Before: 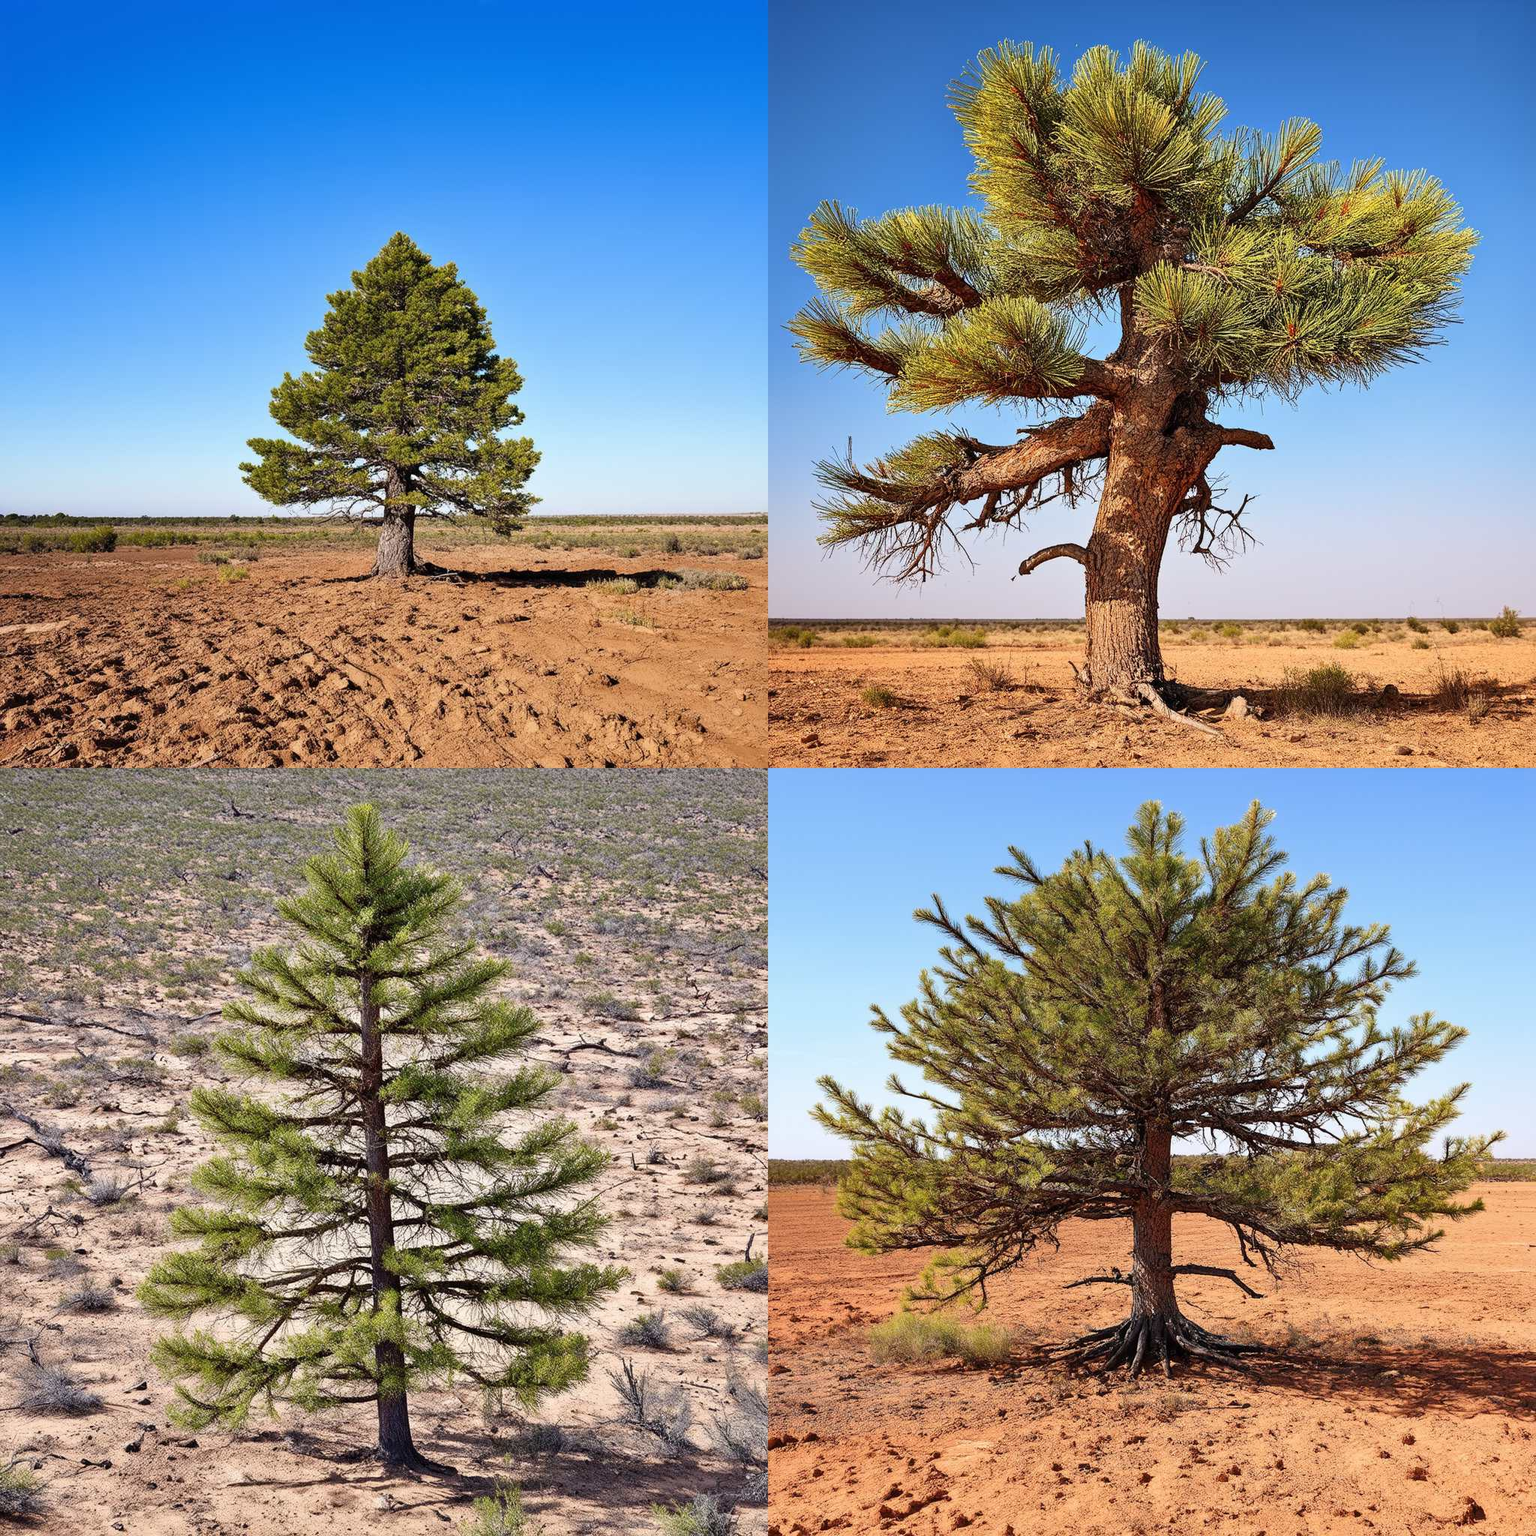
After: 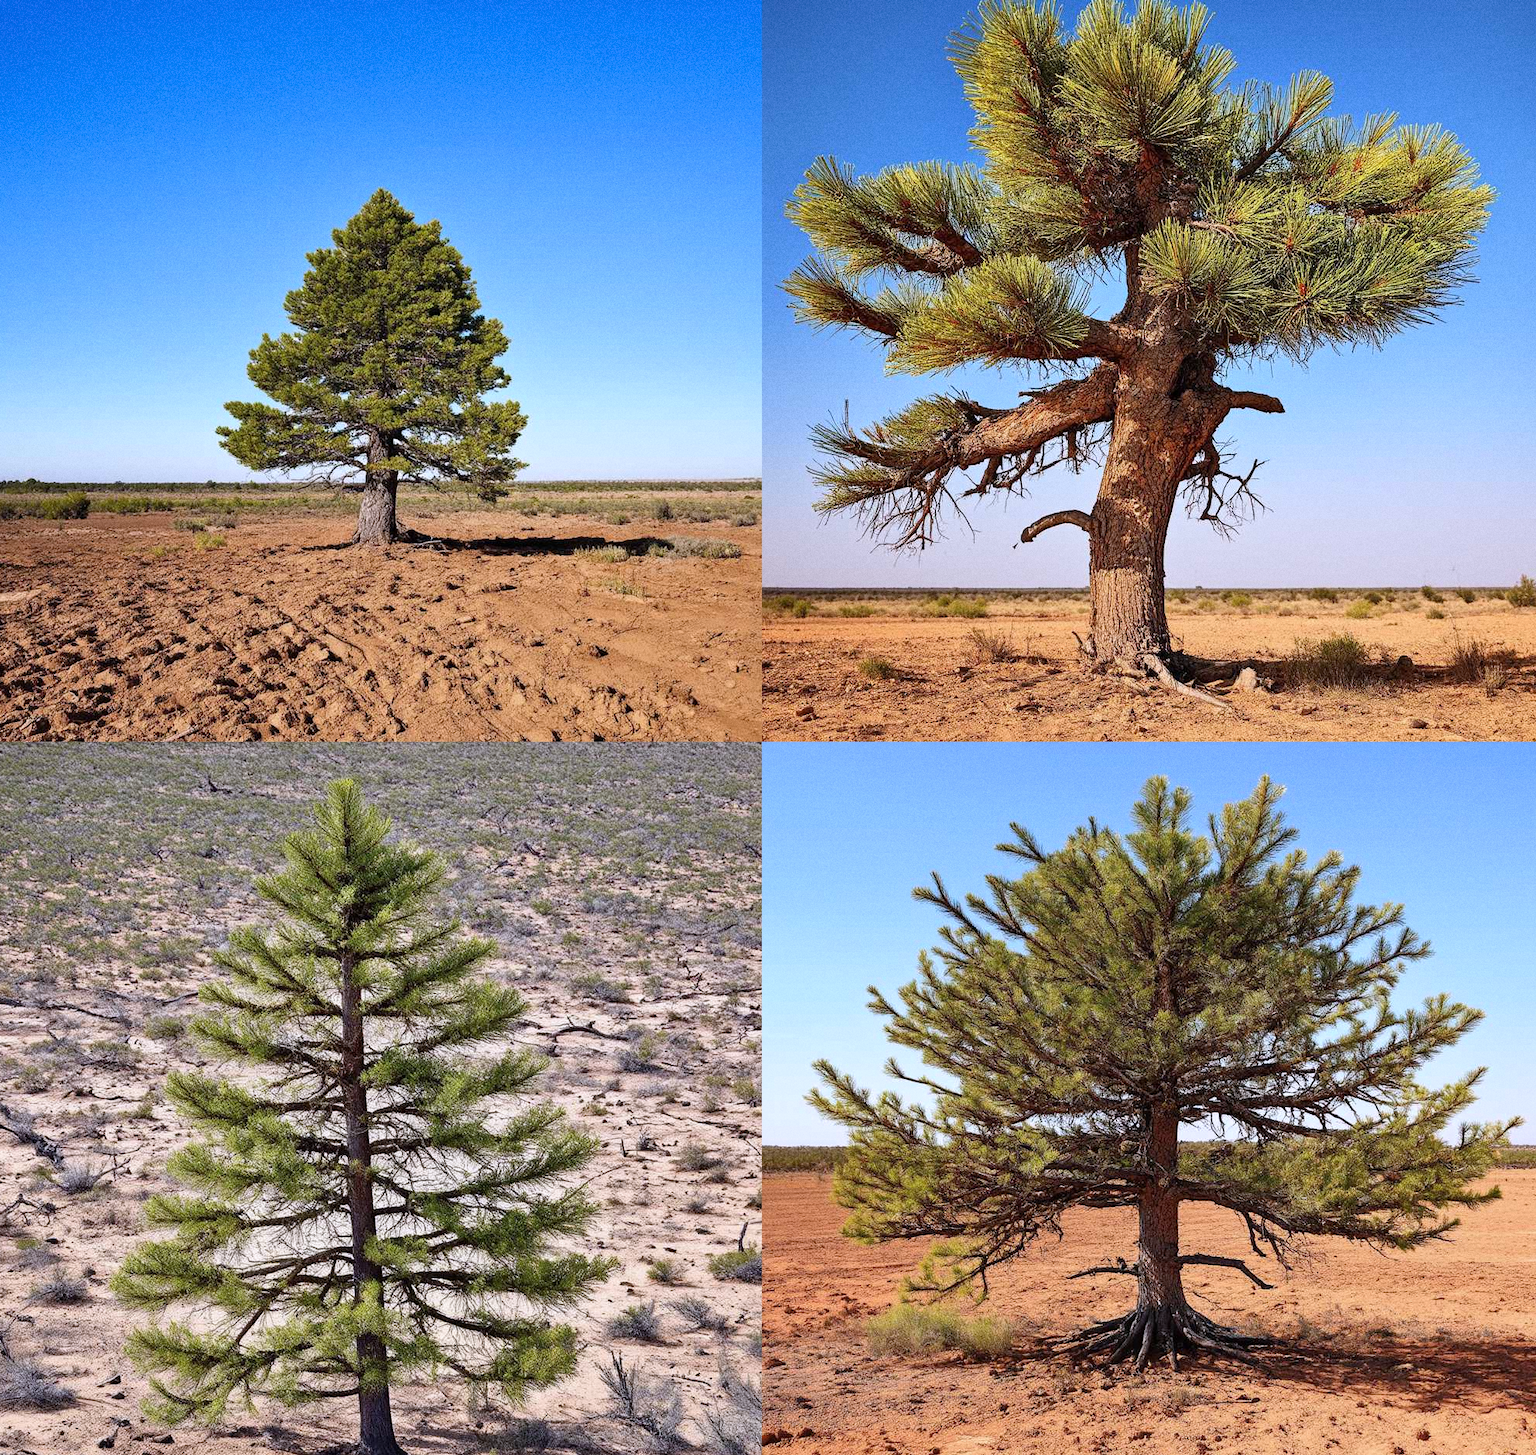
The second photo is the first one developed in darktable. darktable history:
white balance: red 0.984, blue 1.059
crop: left 1.964%, top 3.251%, right 1.122%, bottom 4.933%
grain: coarseness 0.09 ISO
